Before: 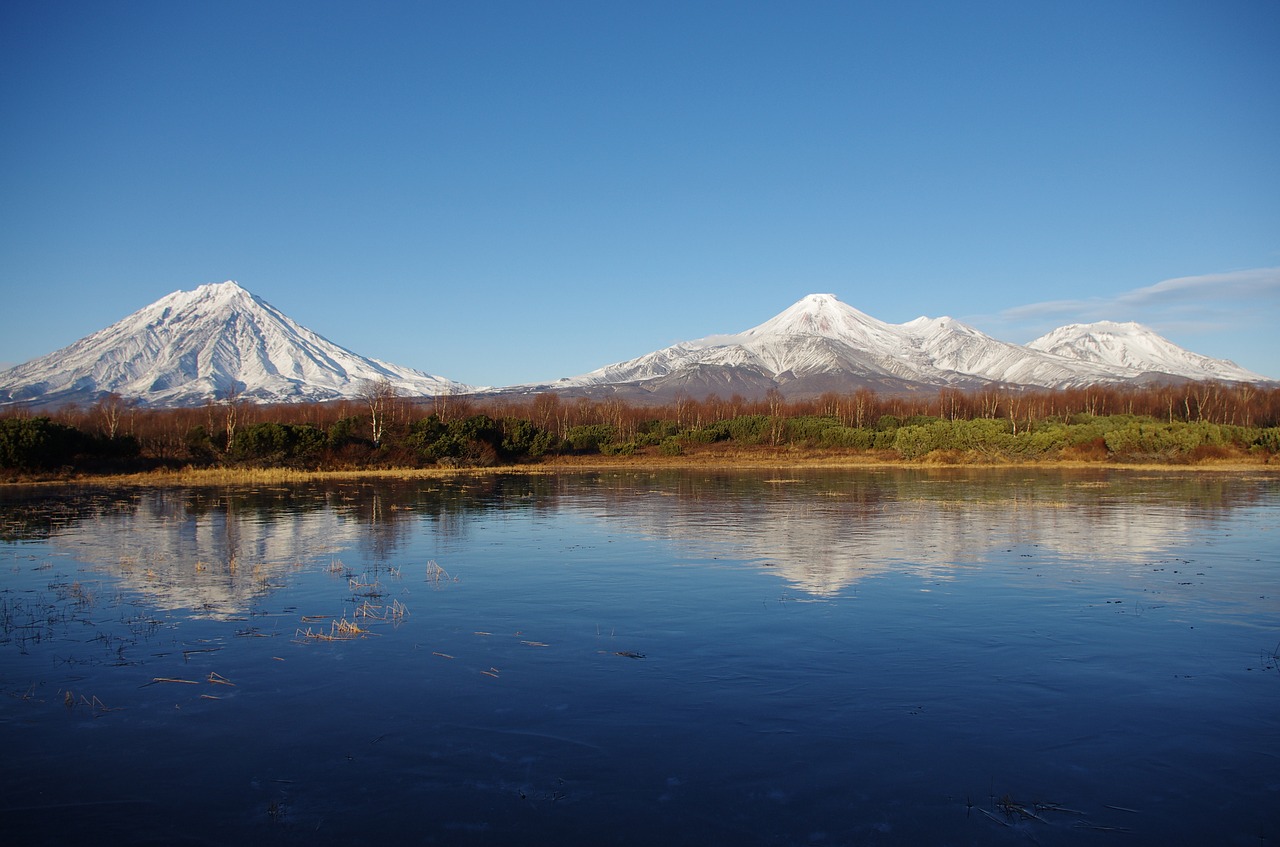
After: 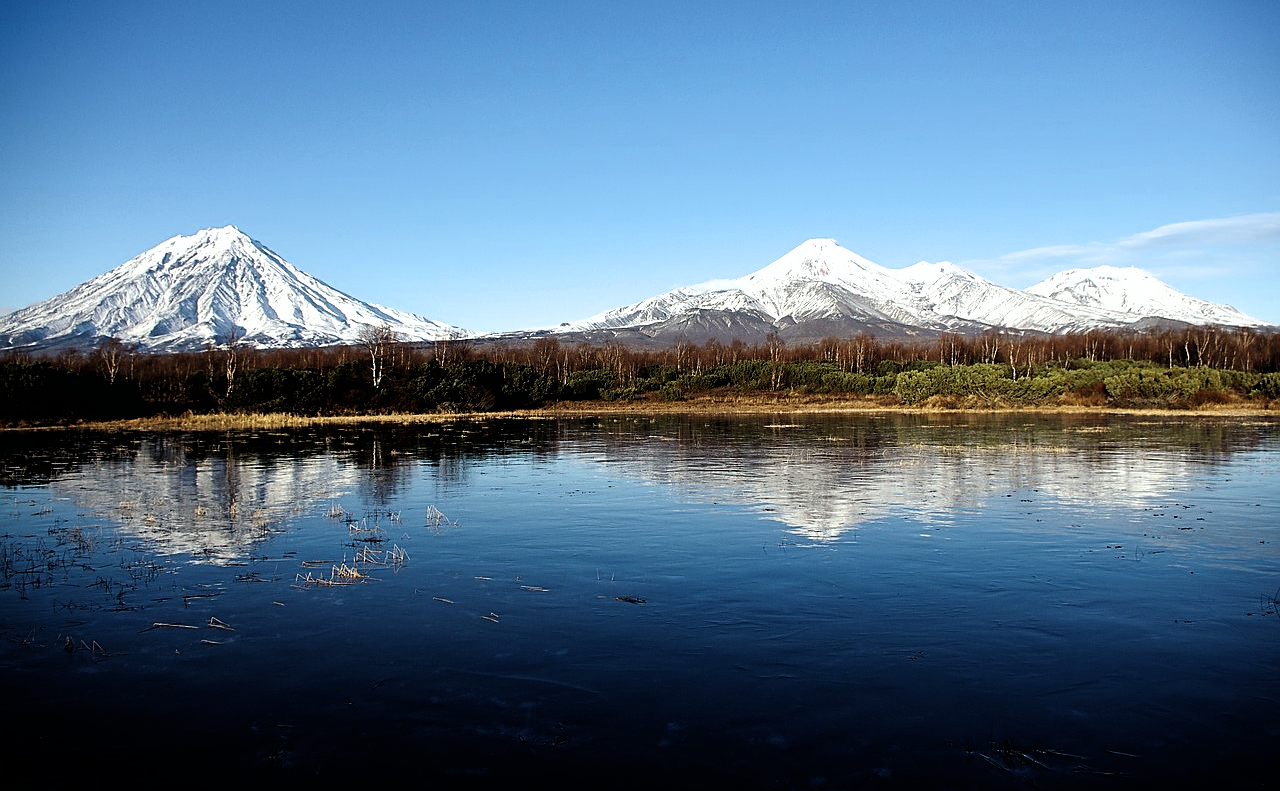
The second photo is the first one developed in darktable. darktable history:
filmic rgb: black relative exposure -8.19 EV, white relative exposure 2.2 EV, hardness 7.18, latitude 86.36%, contrast 1.695, highlights saturation mix -4.24%, shadows ↔ highlights balance -2.1%
crop and rotate: top 6.577%
color calibration: illuminant as shot in camera, x 0.359, y 0.363, temperature 4567.05 K
sharpen: amount 0.498
